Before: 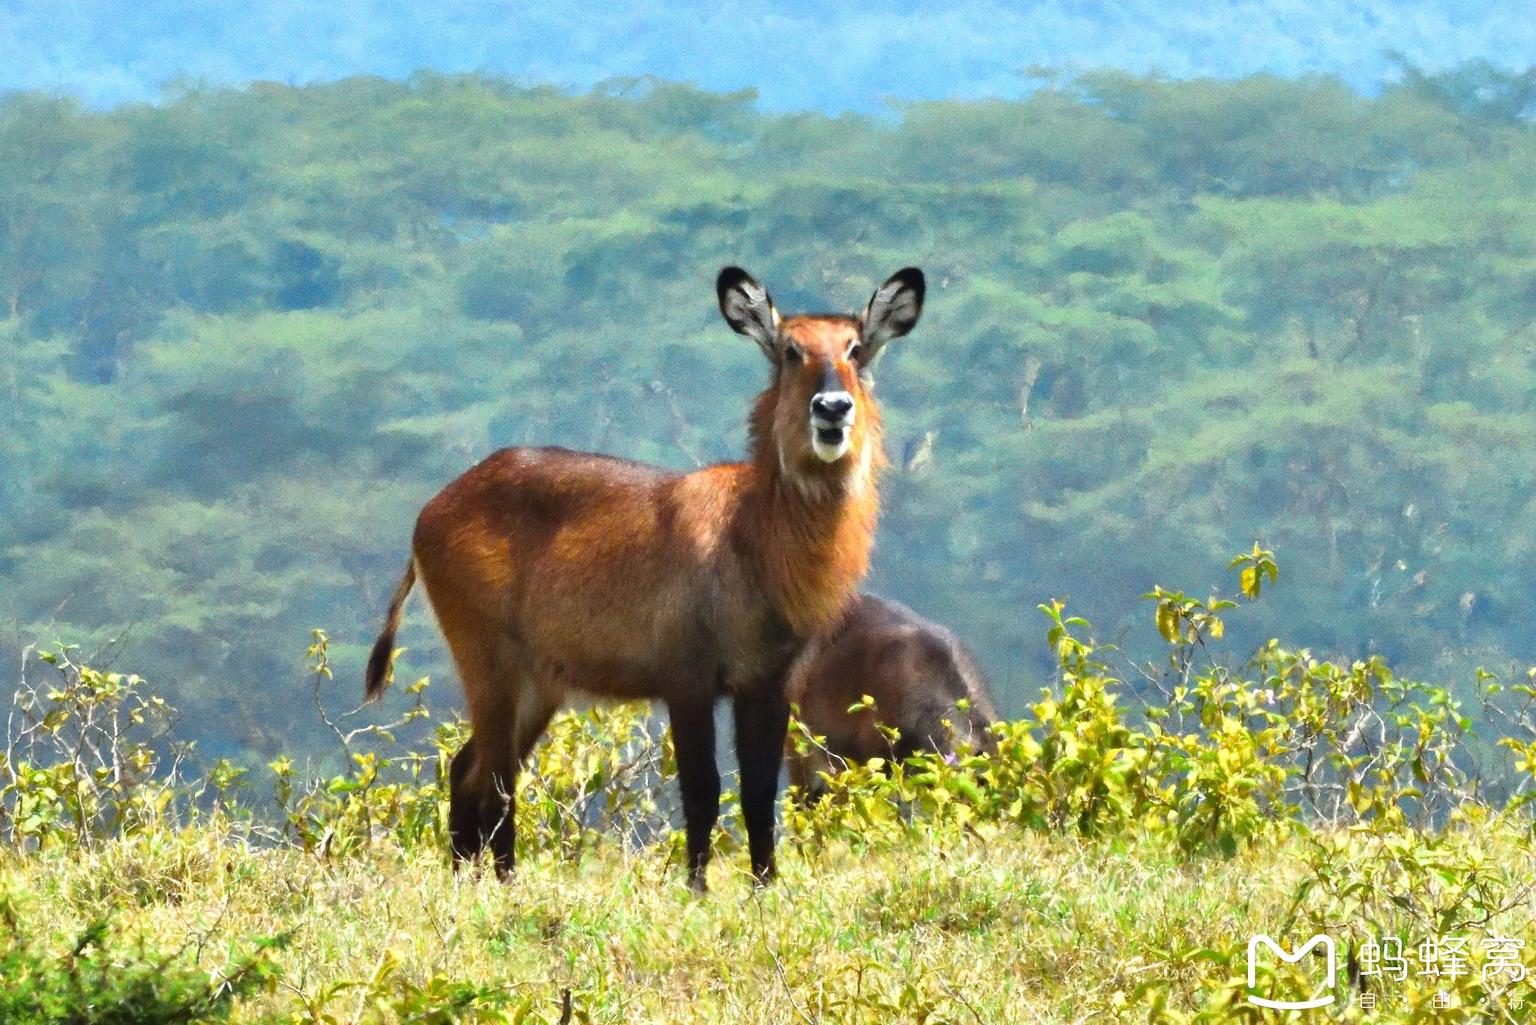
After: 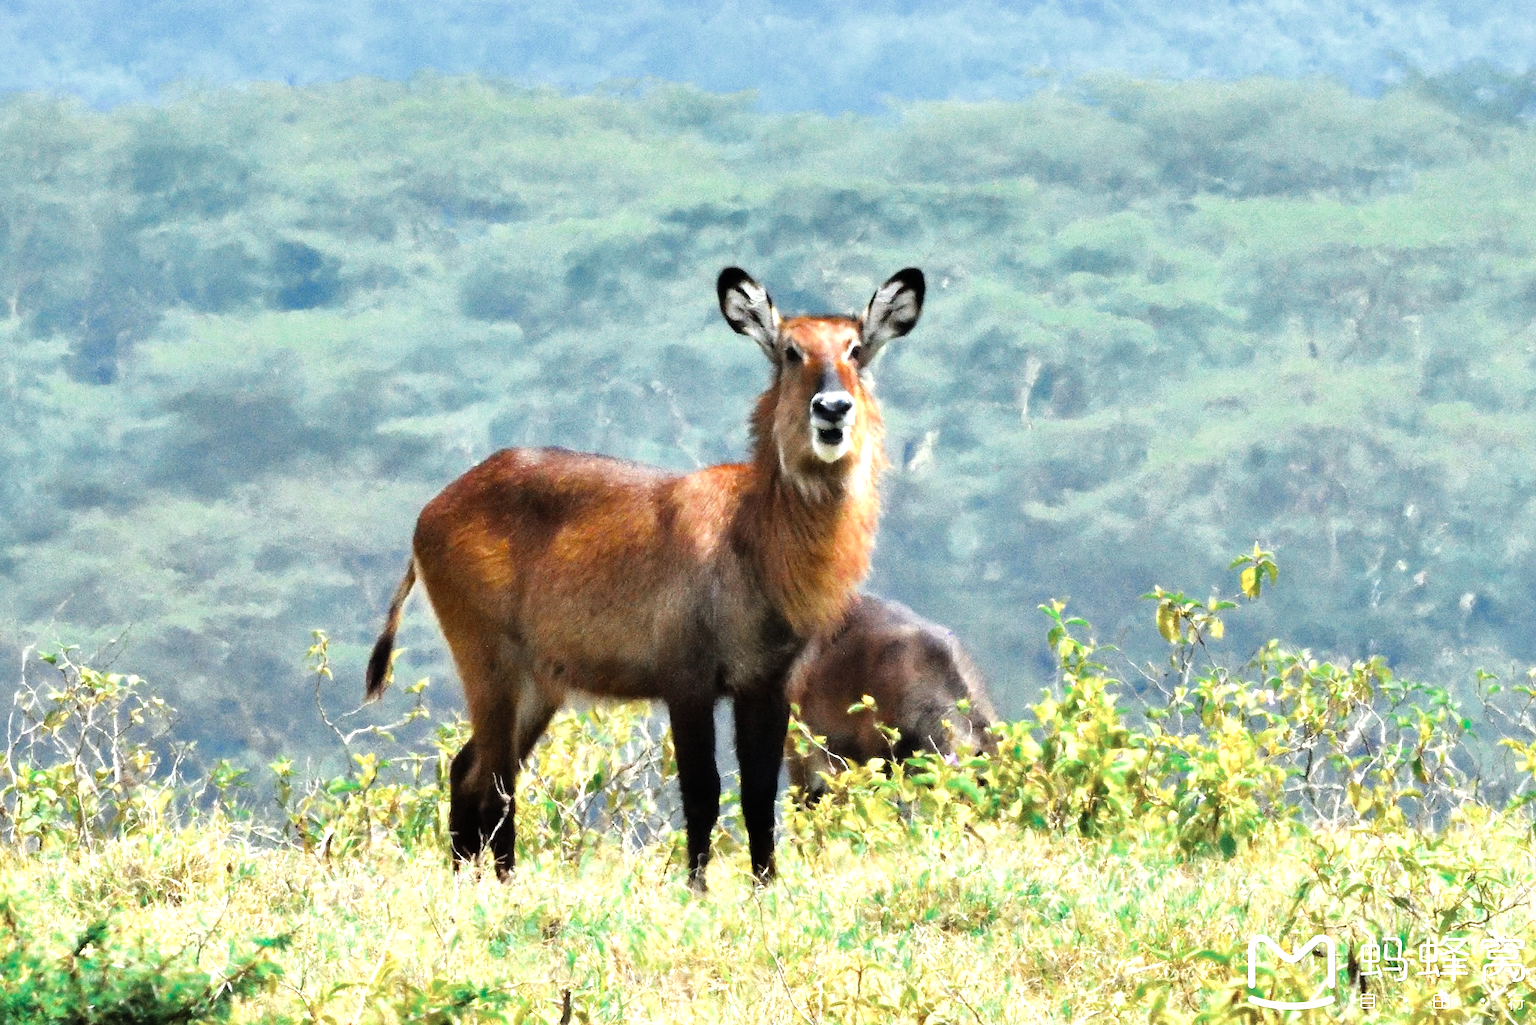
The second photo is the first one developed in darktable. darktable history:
filmic rgb: black relative exposure -7.12 EV, white relative exposure 5.37 EV, hardness 3.02
color zones: curves: ch0 [(0, 0.5) (0.125, 0.4) (0.25, 0.5) (0.375, 0.4) (0.5, 0.4) (0.625, 0.35) (0.75, 0.35) (0.875, 0.5)]; ch1 [(0, 0.35) (0.125, 0.45) (0.25, 0.35) (0.375, 0.35) (0.5, 0.35) (0.625, 0.35) (0.75, 0.45) (0.875, 0.35)]; ch2 [(0, 0.6) (0.125, 0.5) (0.25, 0.5) (0.375, 0.6) (0.5, 0.6) (0.625, 0.5) (0.75, 0.5) (0.875, 0.5)]
levels: levels [0, 0.374, 0.749]
